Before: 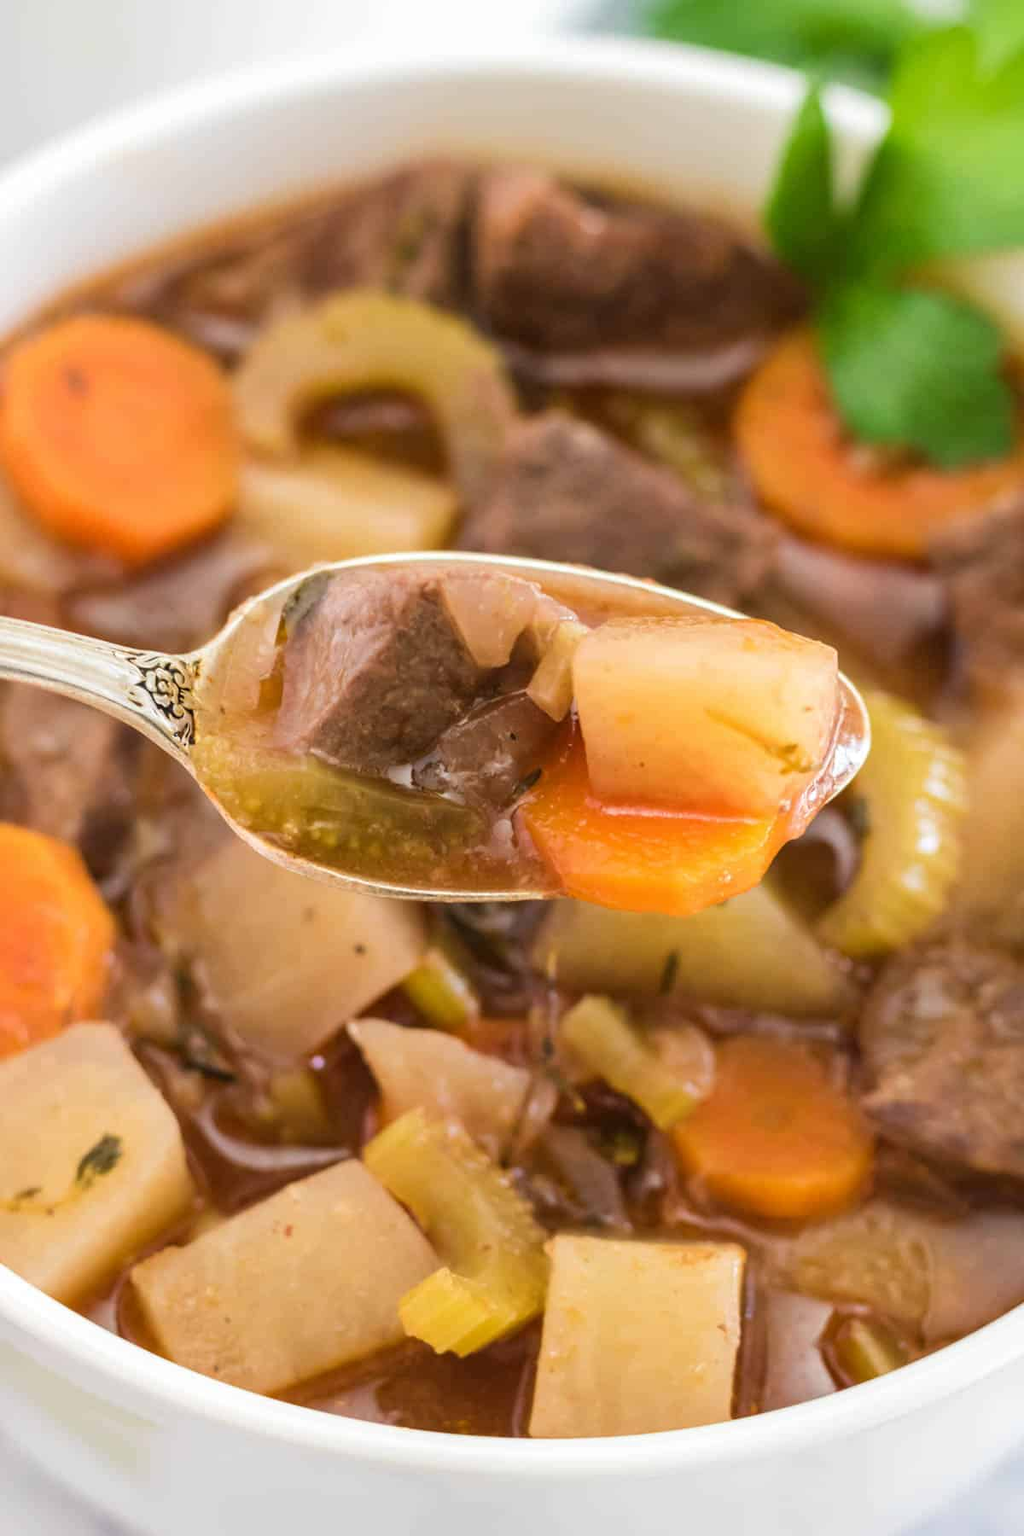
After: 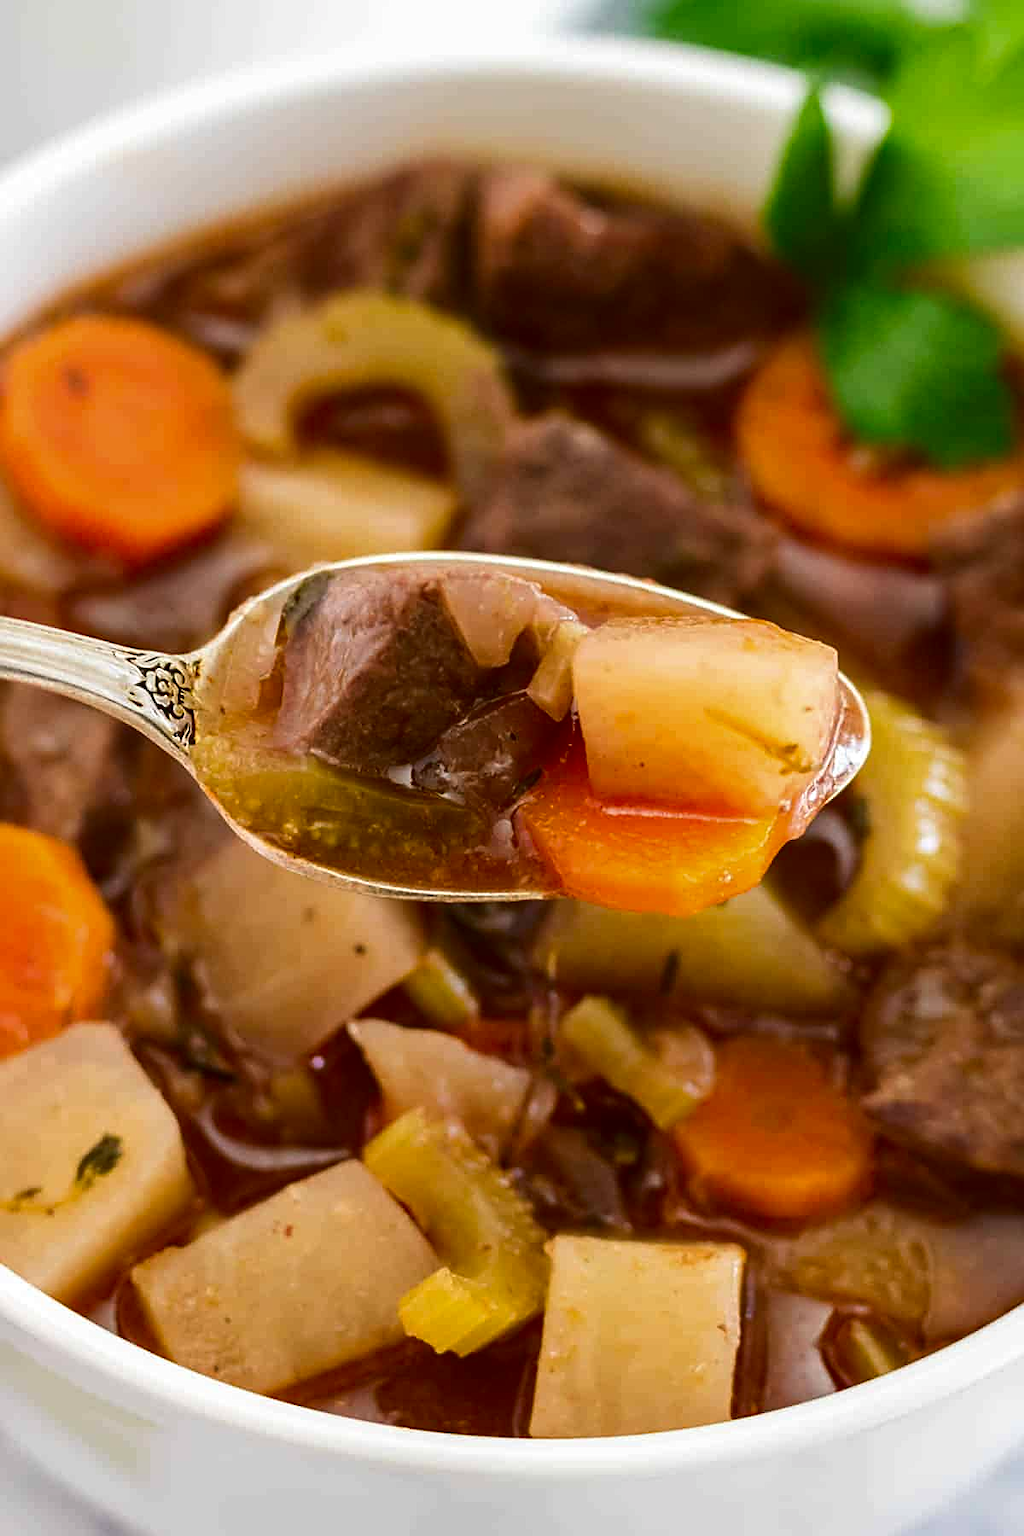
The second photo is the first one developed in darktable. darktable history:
contrast brightness saturation: contrast 0.1, brightness -0.26, saturation 0.14
sharpen: on, module defaults
